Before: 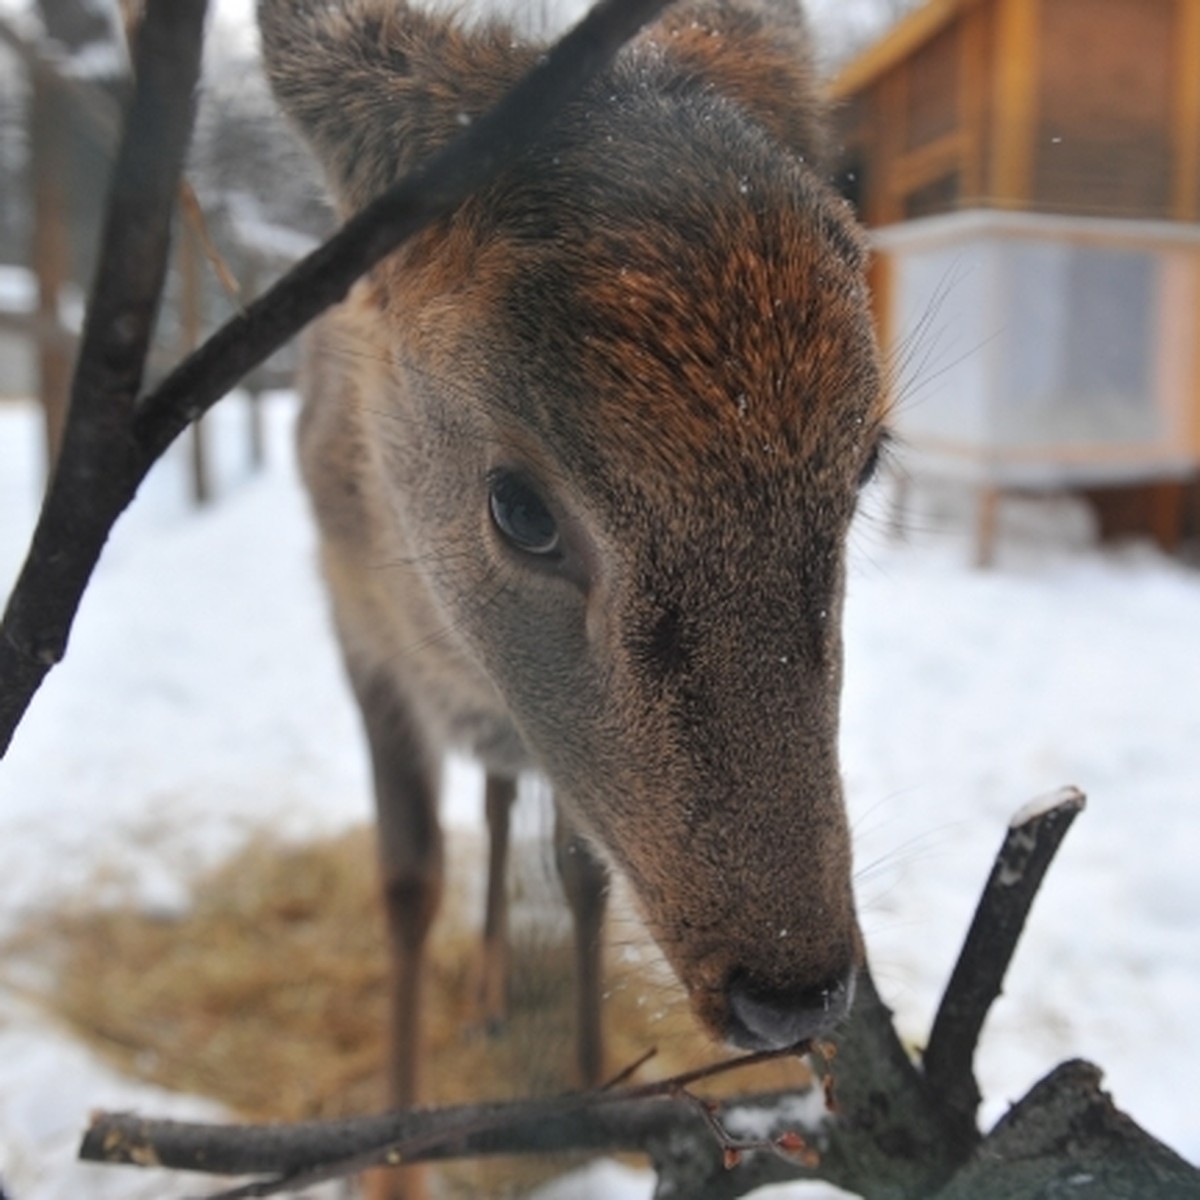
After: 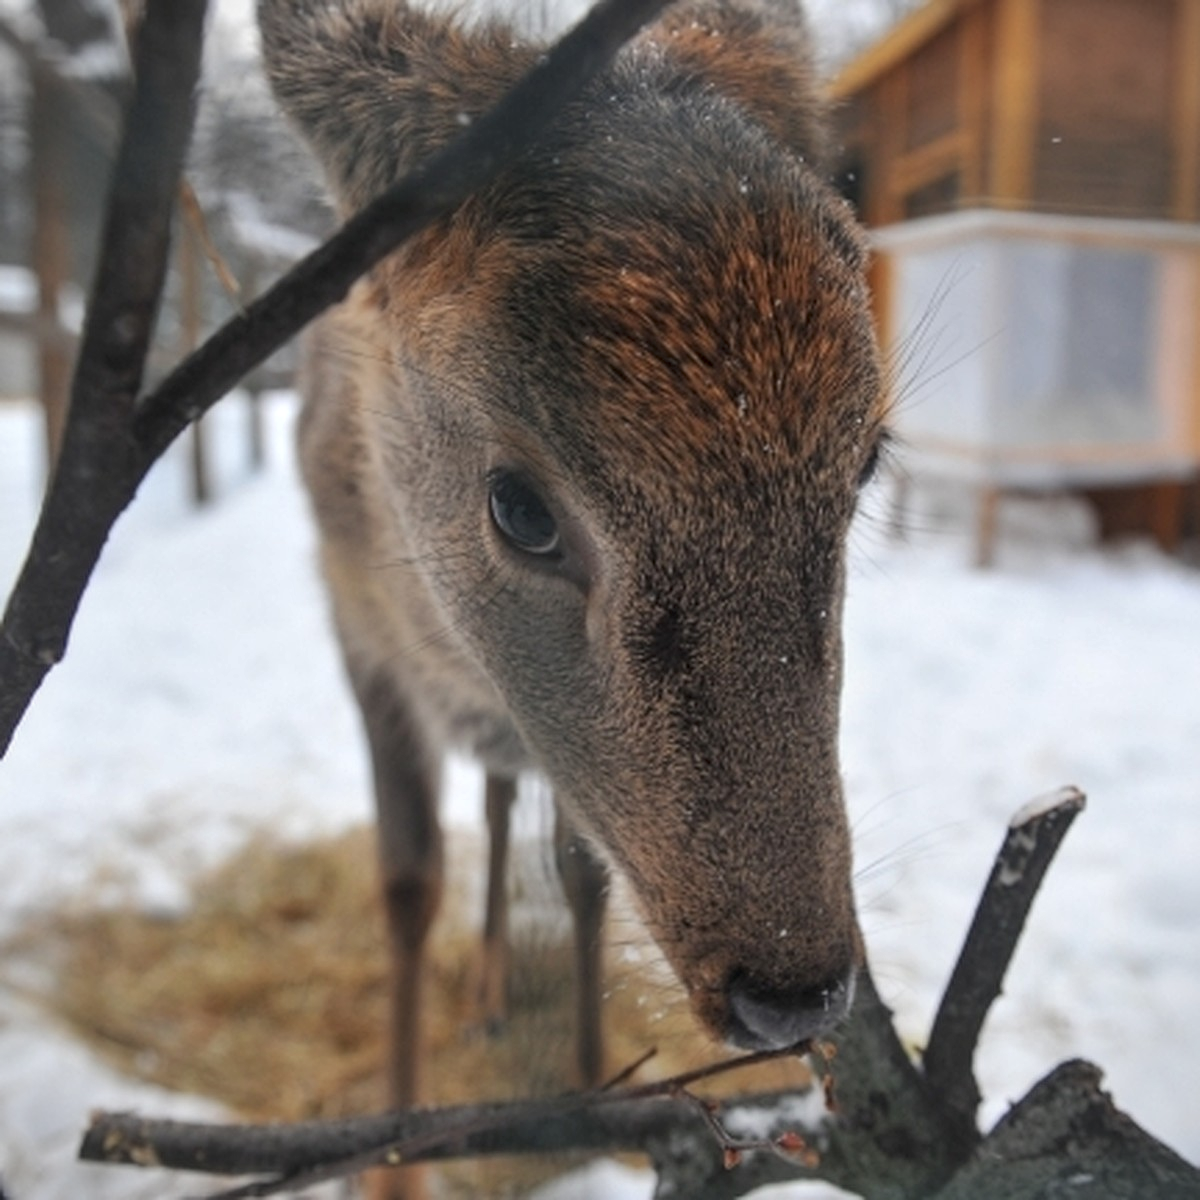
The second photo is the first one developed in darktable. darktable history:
local contrast: on, module defaults
vignetting: fall-off start 100%, fall-off radius 64.94%, automatic ratio true, unbound false
